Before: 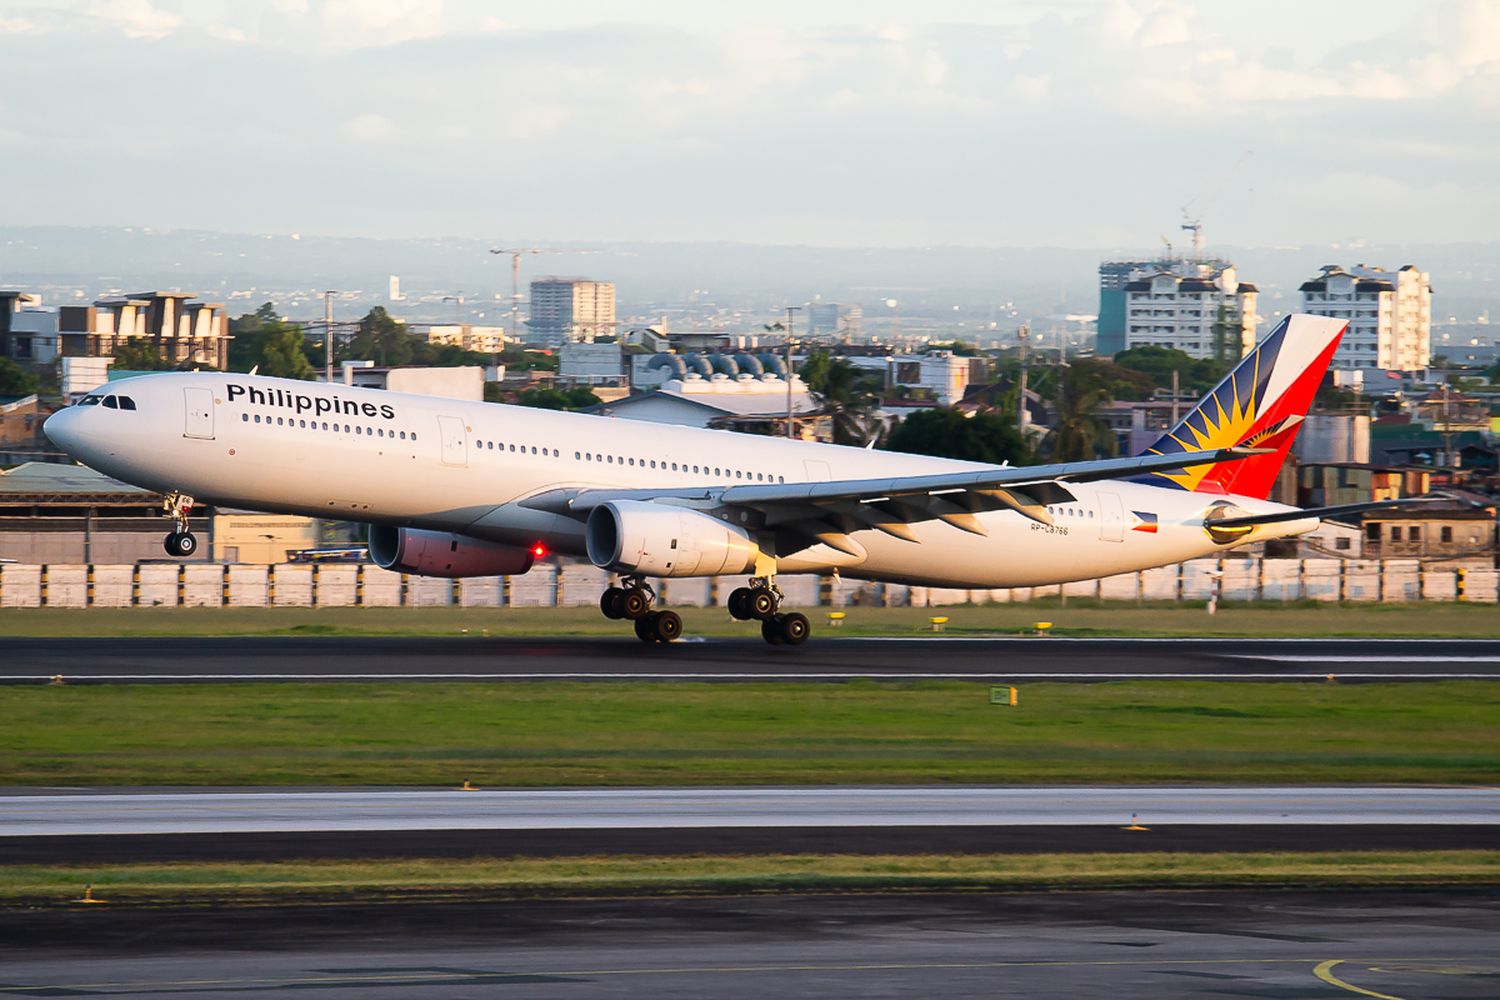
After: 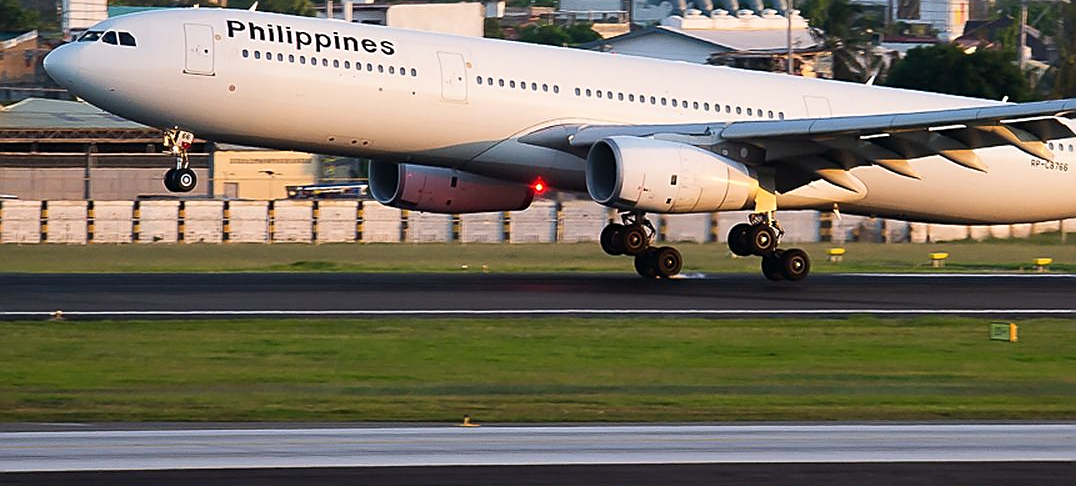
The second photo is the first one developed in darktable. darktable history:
crop: top 36.422%, right 28.214%, bottom 14.905%
sharpen: on, module defaults
